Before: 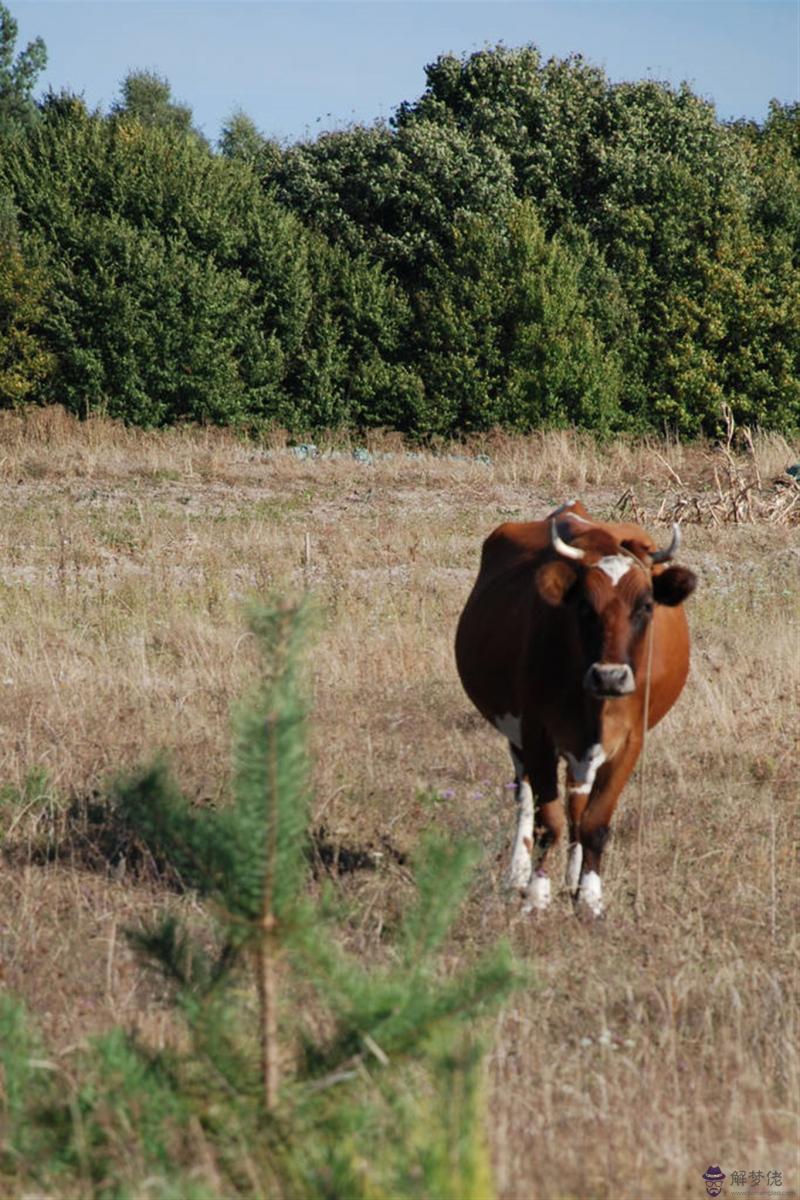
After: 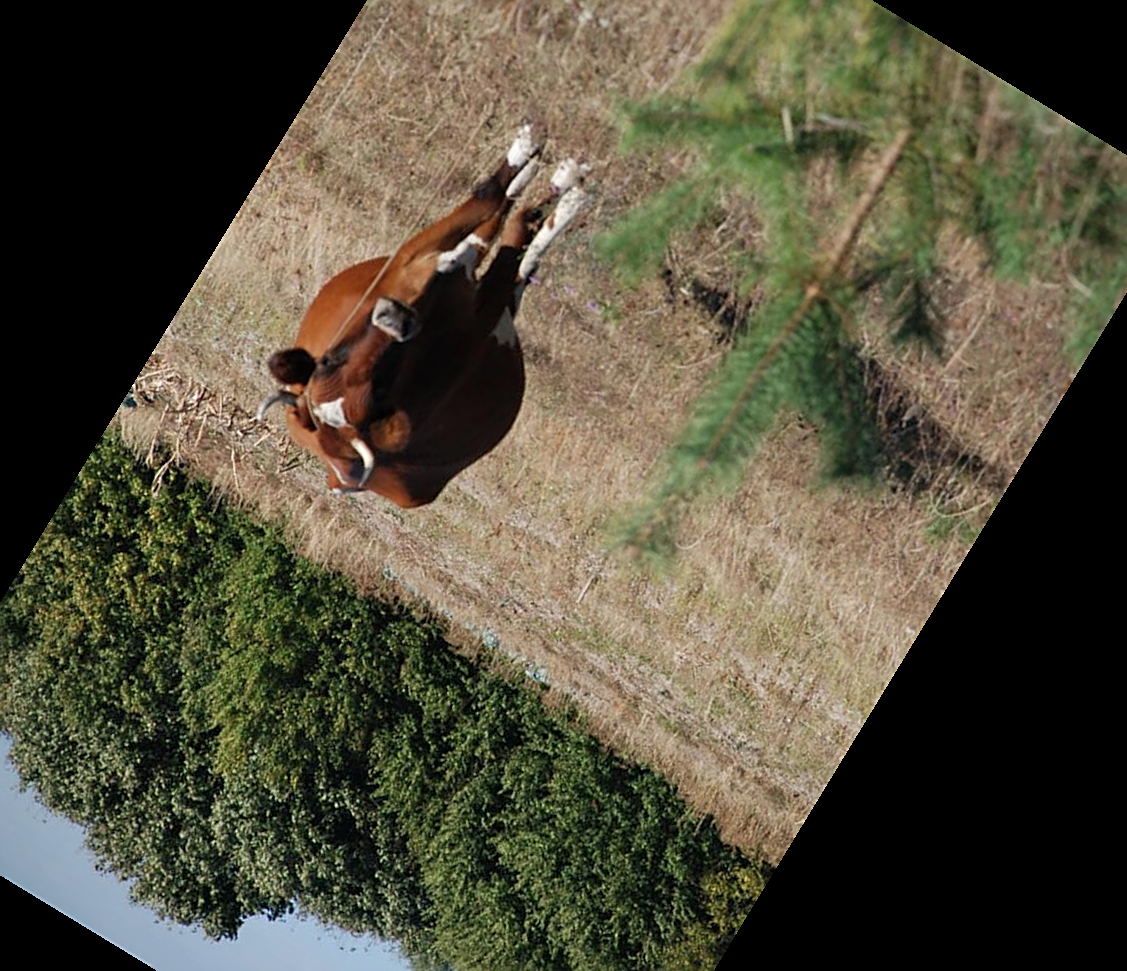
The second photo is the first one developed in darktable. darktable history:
crop and rotate: angle 148.67°, left 9.2%, top 15.573%, right 4.557%, bottom 17.02%
tone equalizer: on, module defaults
sharpen: on, module defaults
vignetting: fall-off radius 60.7%, brightness -0.402, saturation -0.293
